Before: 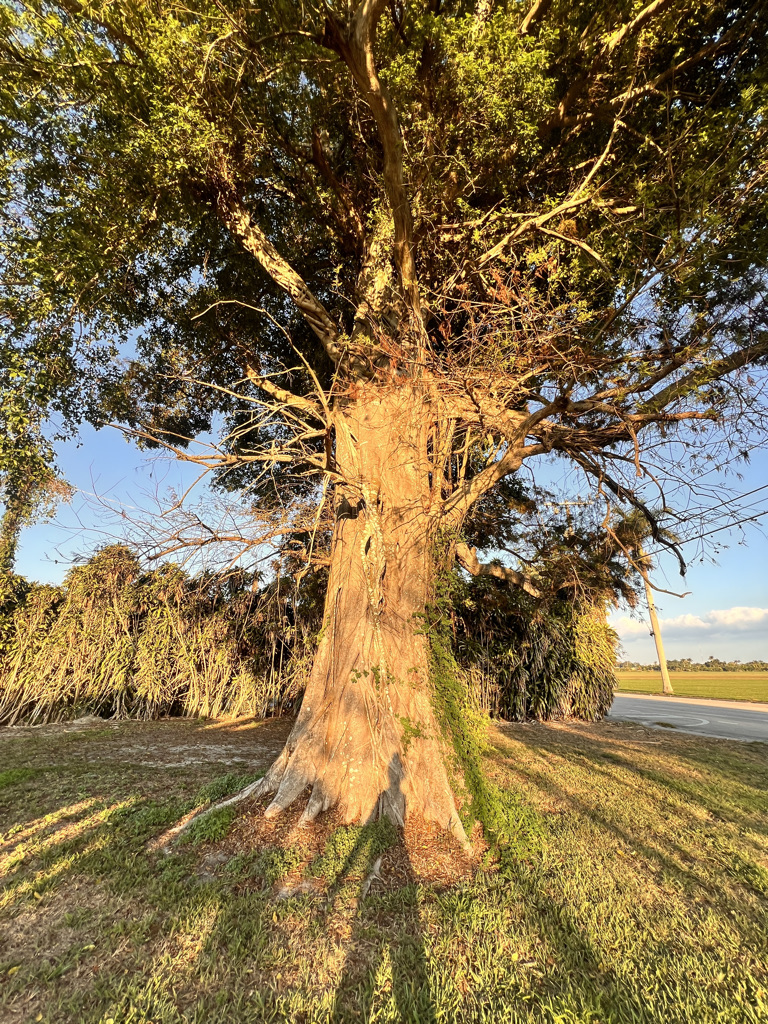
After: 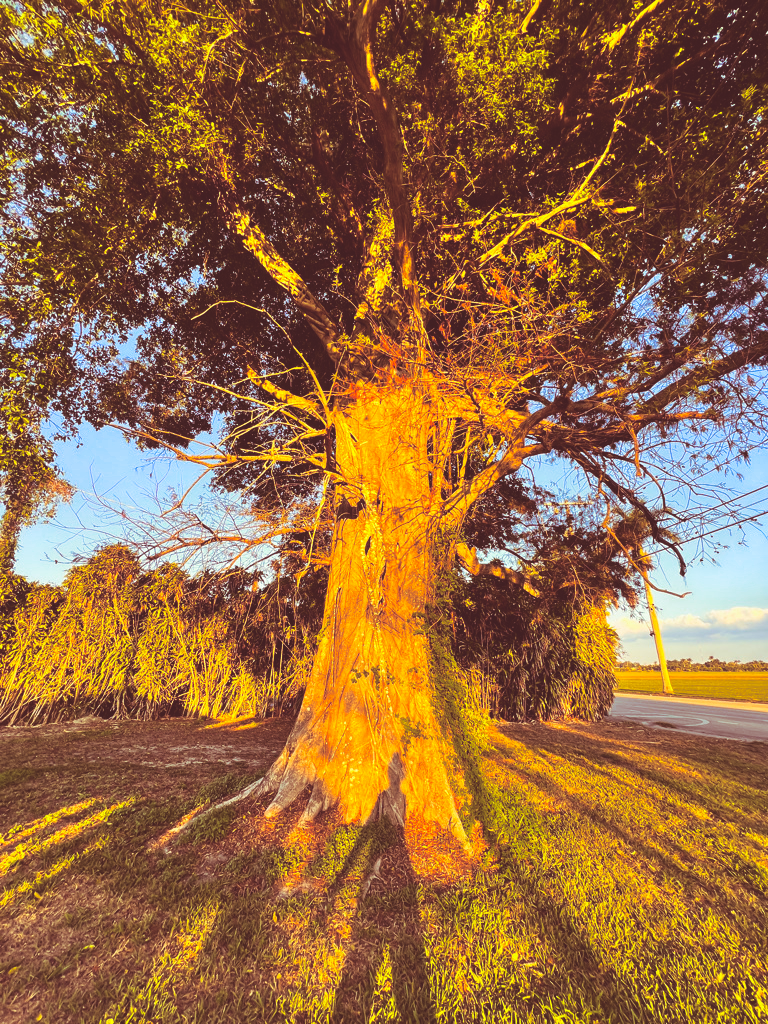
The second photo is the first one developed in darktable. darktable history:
exposure: black level correction -0.028, compensate highlight preservation false
color contrast: green-magenta contrast 1.55, blue-yellow contrast 1.83
split-toning: compress 20%
